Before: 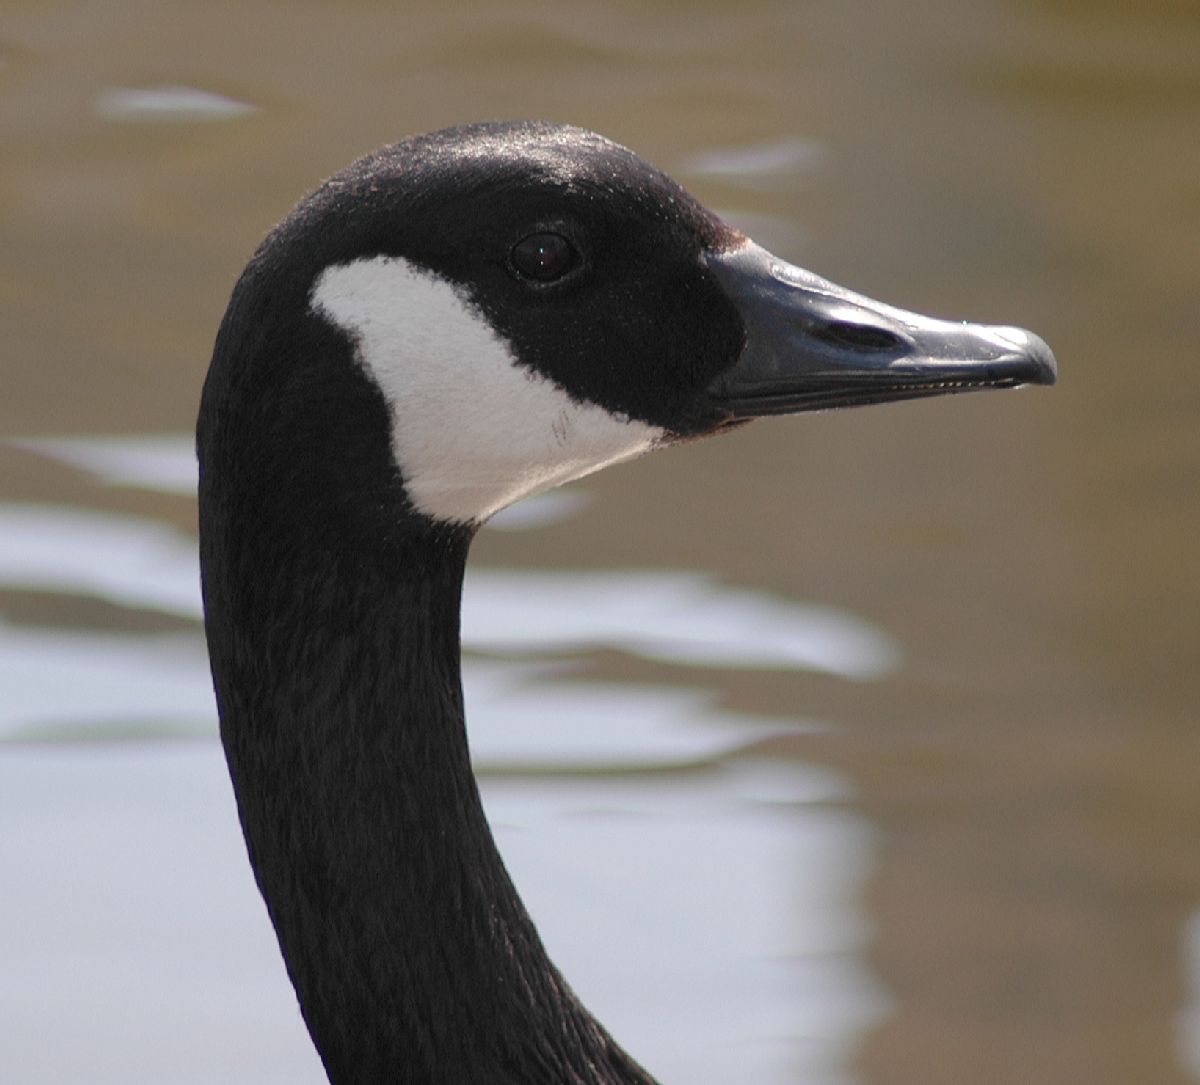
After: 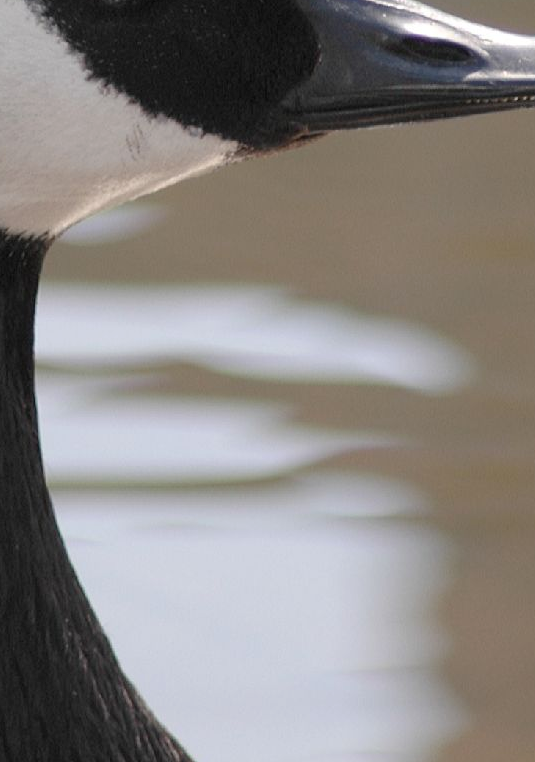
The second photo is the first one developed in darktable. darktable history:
crop: left 35.505%, top 26.376%, right 19.897%, bottom 3.353%
exposure: black level correction 0.002, compensate exposure bias true, compensate highlight preservation false
contrast brightness saturation: contrast 0.05, brightness 0.058, saturation 0.009
